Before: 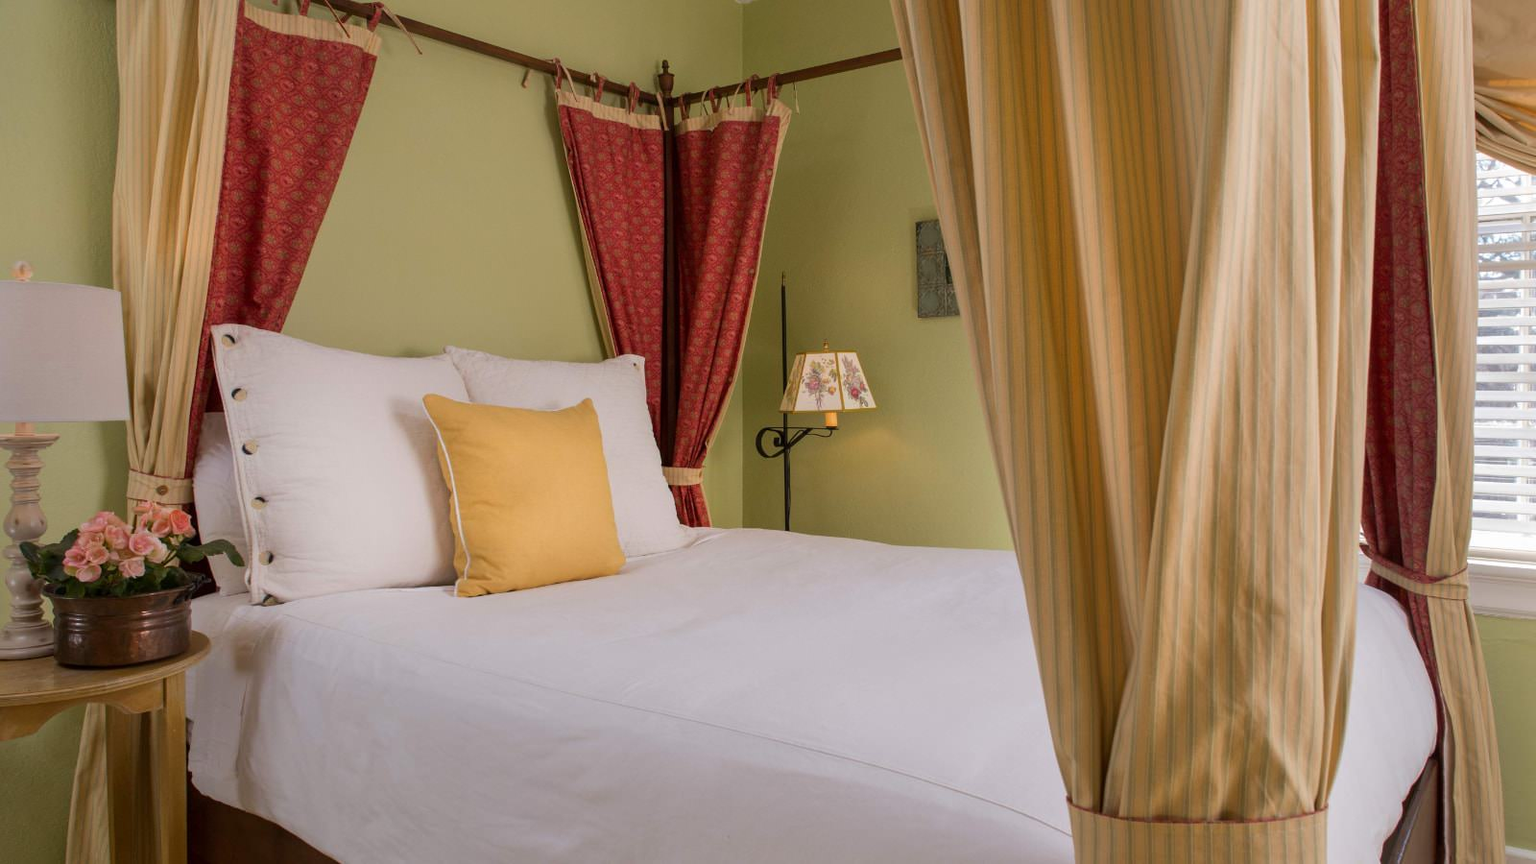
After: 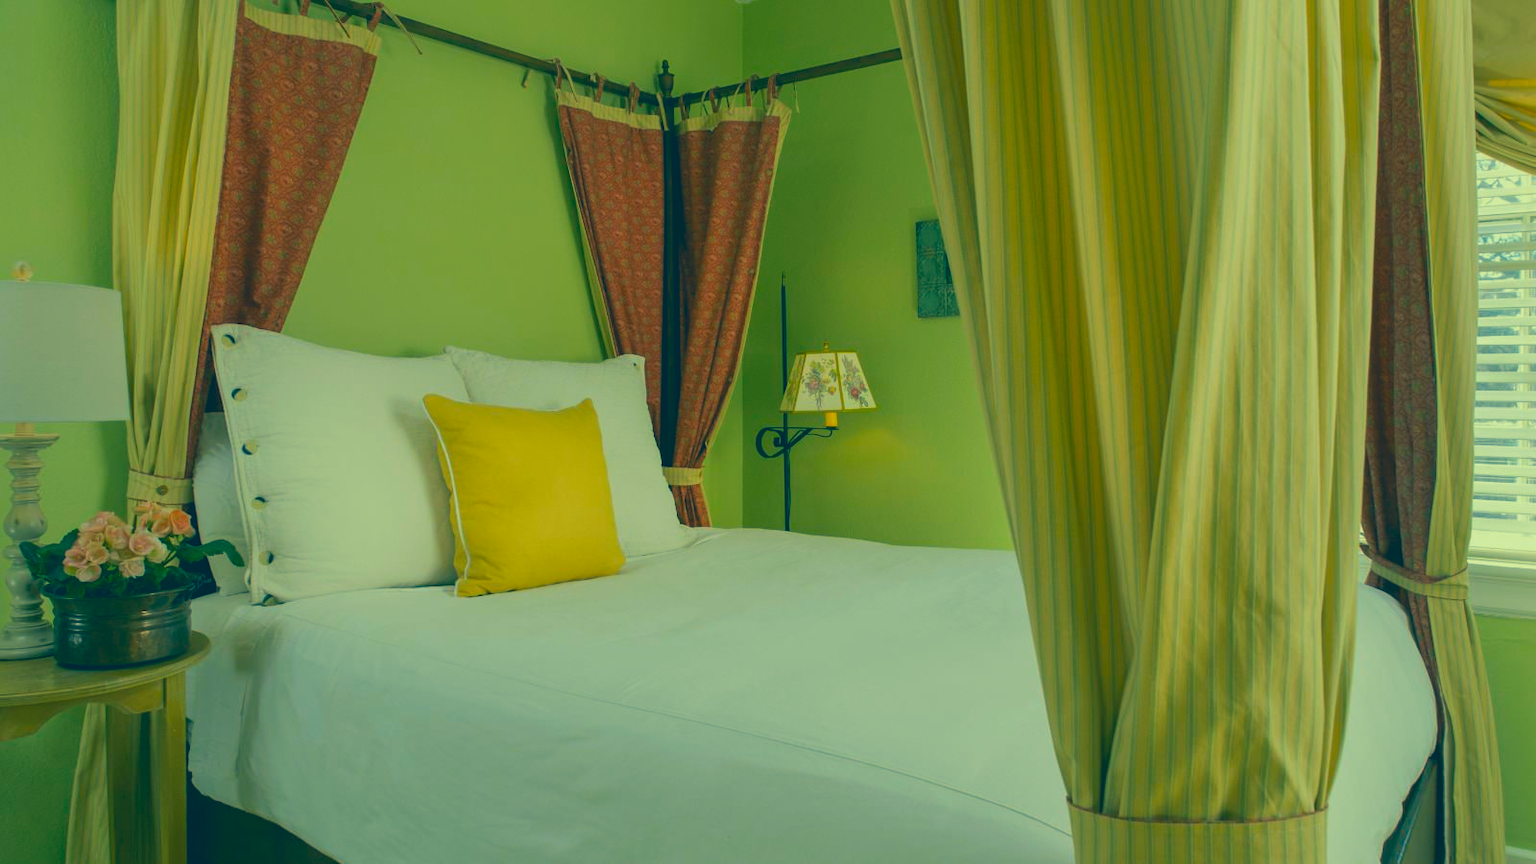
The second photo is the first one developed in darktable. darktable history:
color correction: highlights a* -15.74, highlights b* 39.59, shadows a* -39.43, shadows b* -26.14
contrast brightness saturation: contrast -0.197, saturation 0.187
